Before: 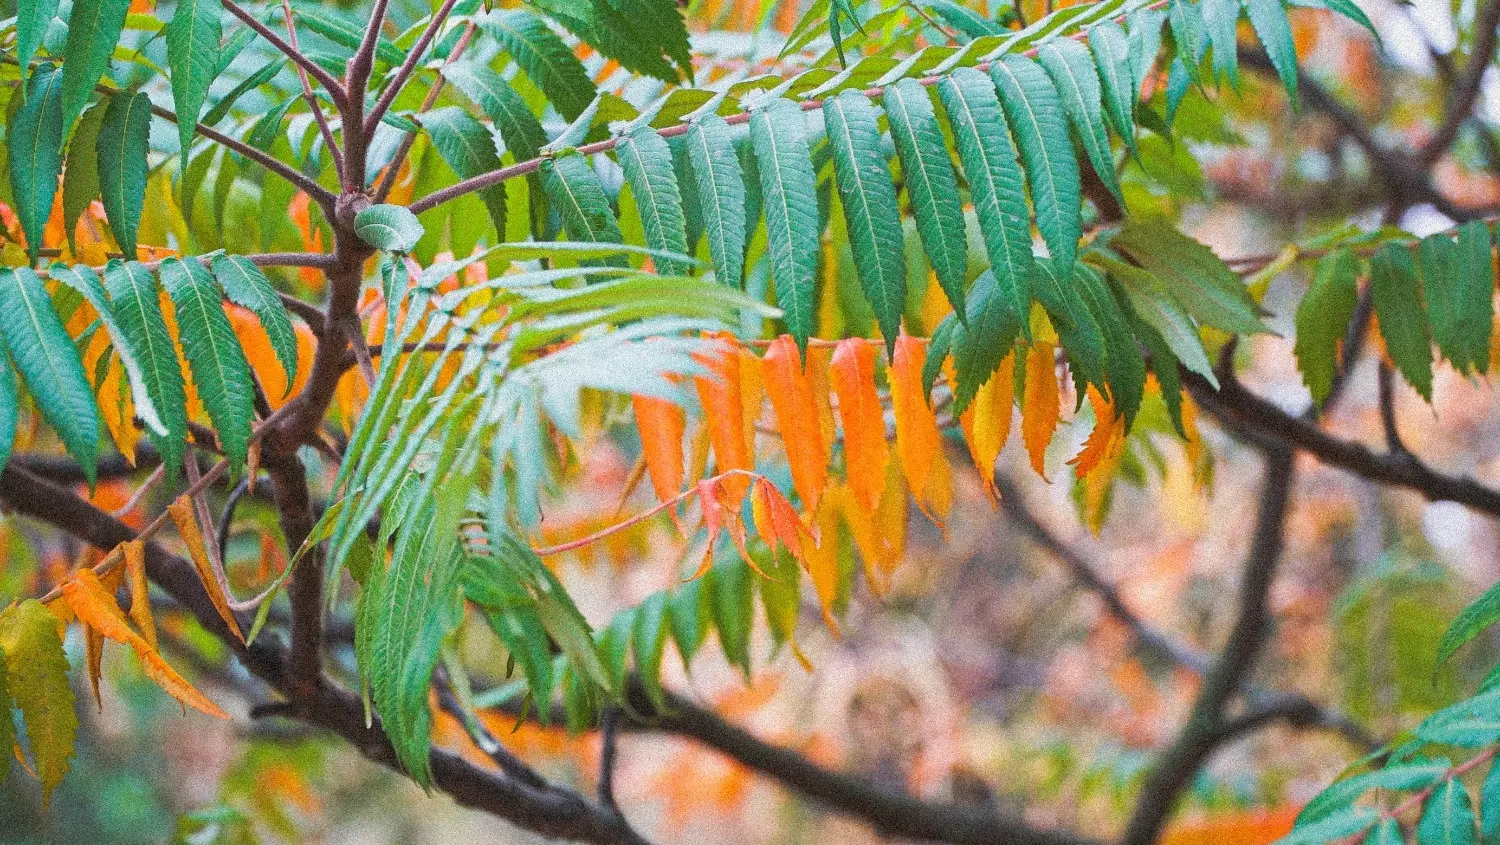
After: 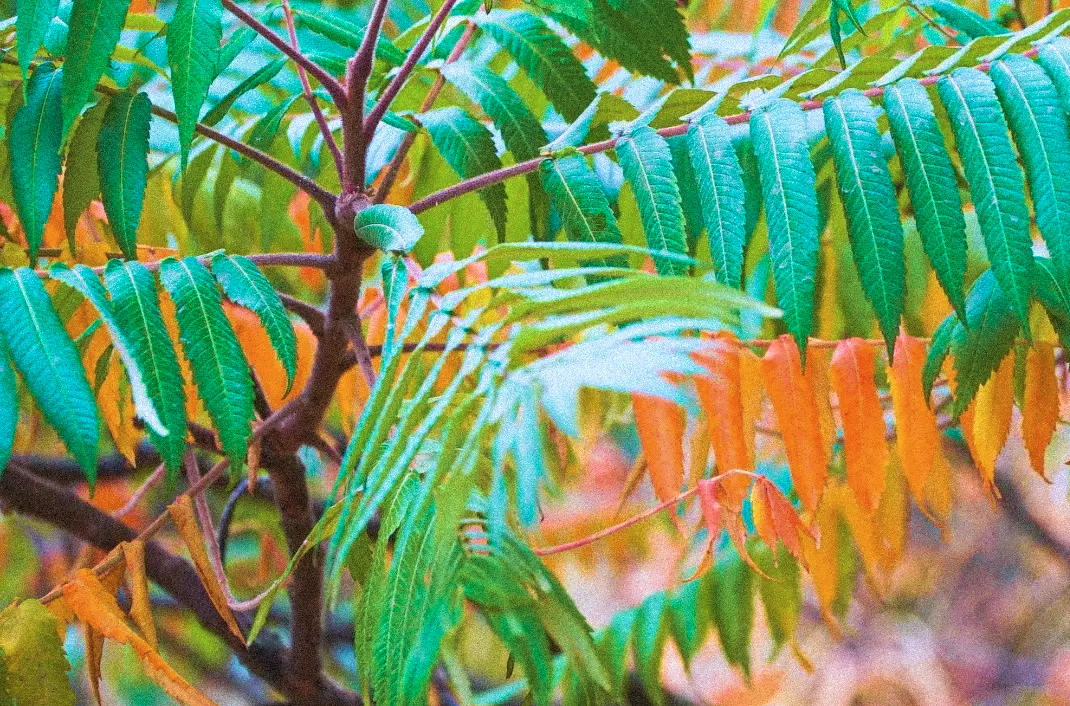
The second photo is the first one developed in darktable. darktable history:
velvia: strength 75%
tone equalizer: smoothing diameter 24.95%, edges refinement/feathering 7.42, preserve details guided filter
color correction: highlights a* -0.1, highlights b* -6.06, shadows a* -0.138, shadows b* -0.088
color zones: curves: ch0 [(0.068, 0.464) (0.25, 0.5) (0.48, 0.508) (0.75, 0.536) (0.886, 0.476) (0.967, 0.456)]; ch1 [(0.066, 0.456) (0.25, 0.5) (0.616, 0.508) (0.746, 0.56) (0.934, 0.444)]
crop: right 28.627%, bottom 16.421%
